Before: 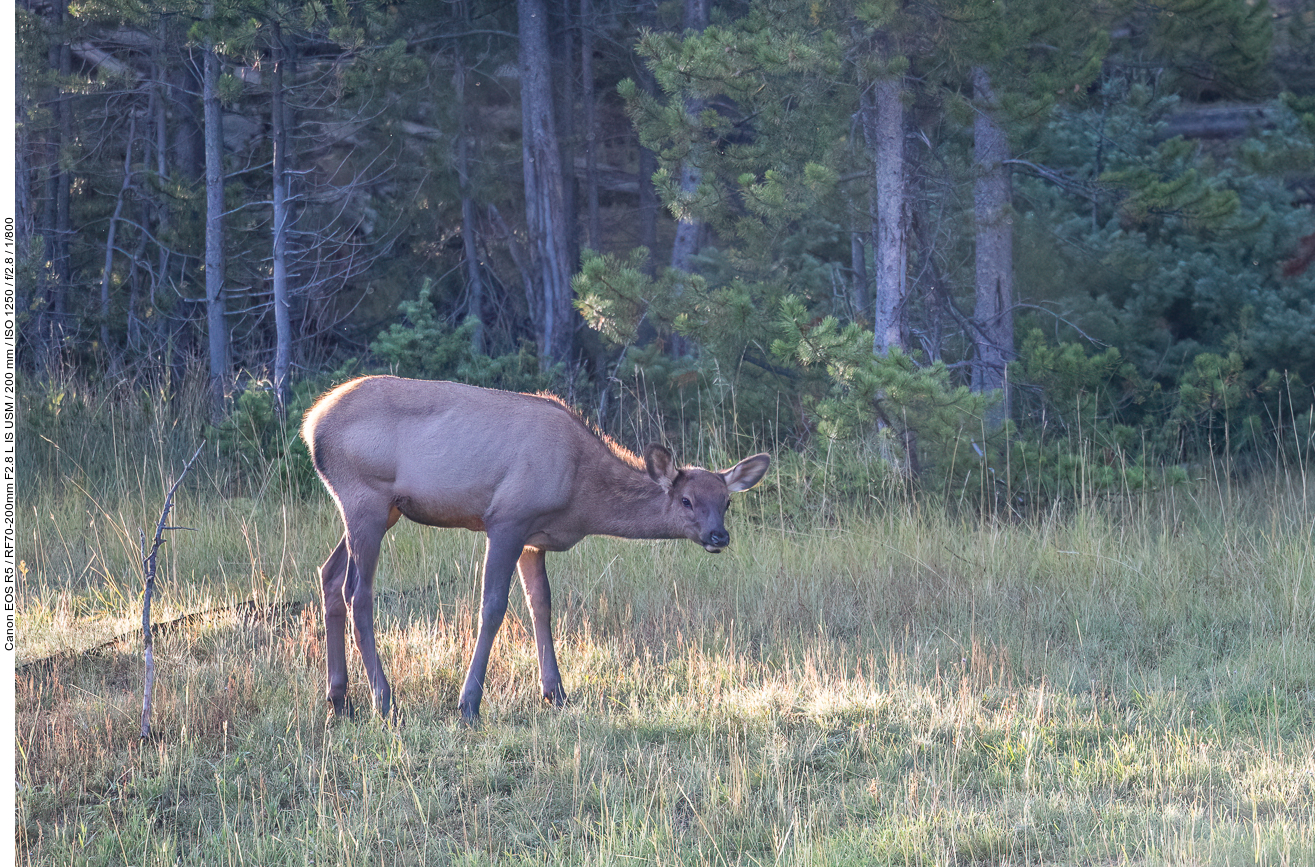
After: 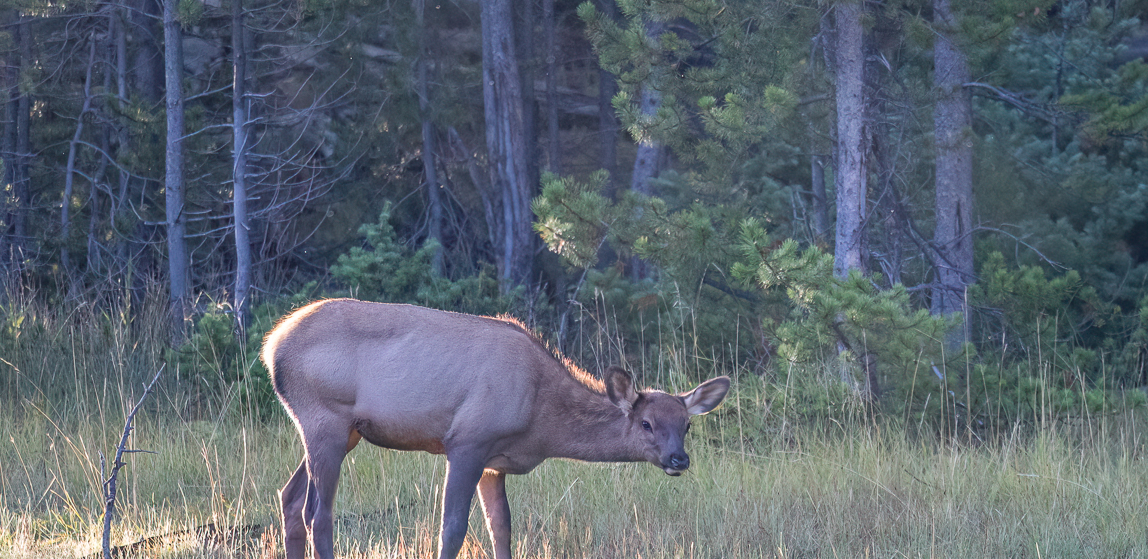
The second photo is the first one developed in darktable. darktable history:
crop: left 3.047%, top 8.971%, right 9.611%, bottom 26.507%
